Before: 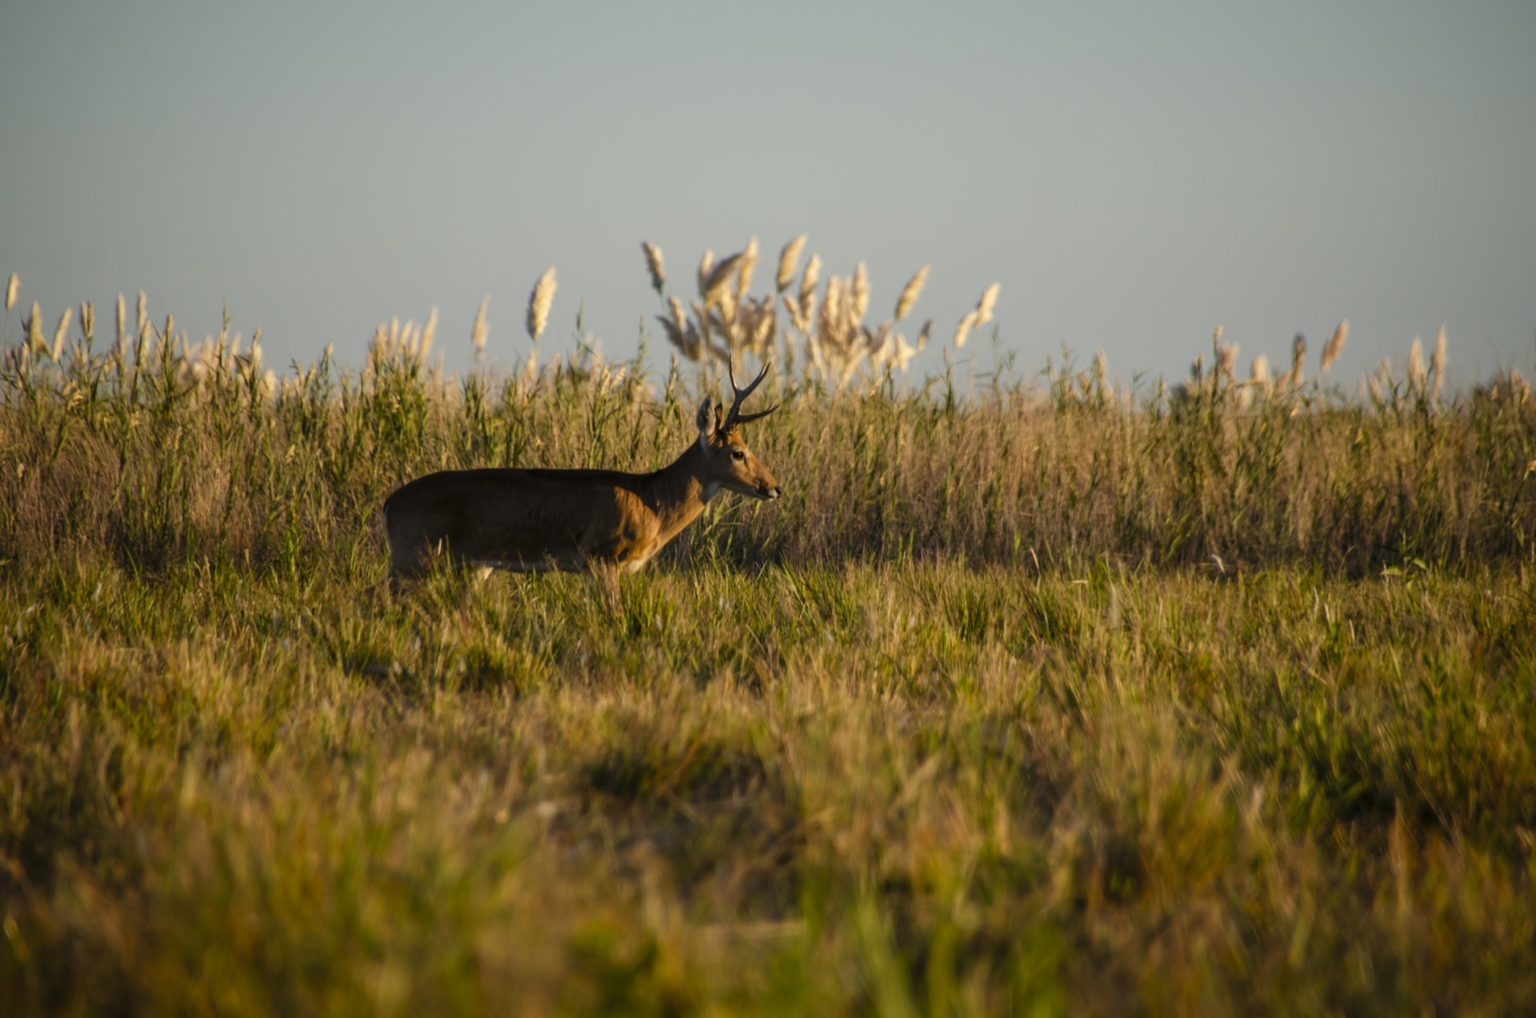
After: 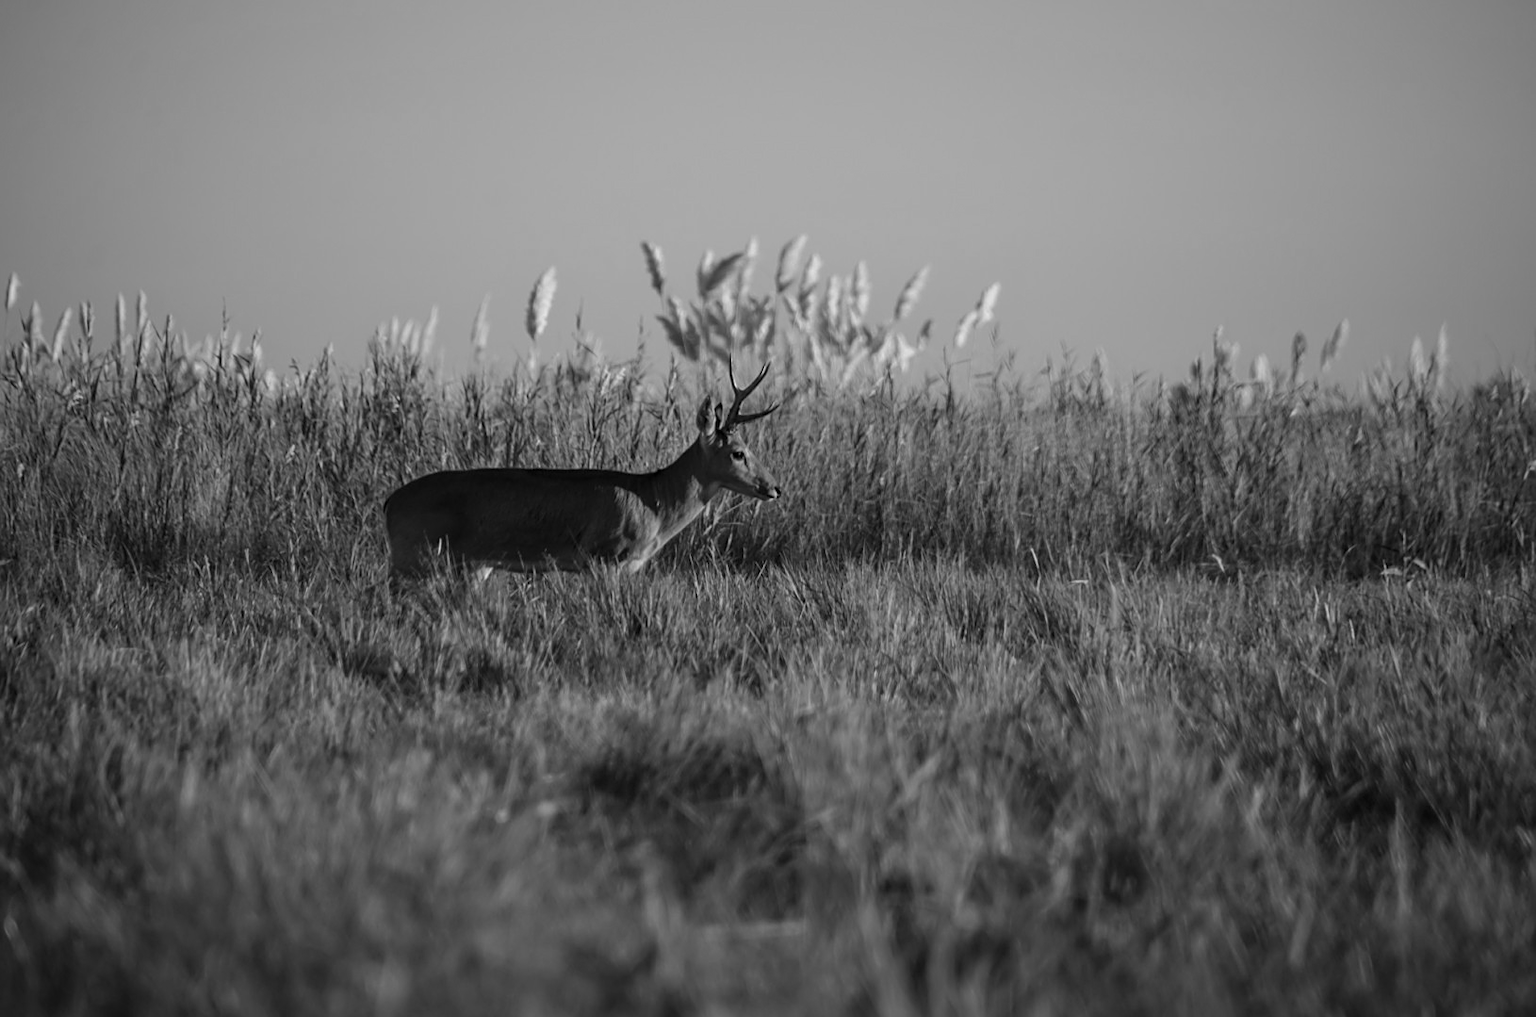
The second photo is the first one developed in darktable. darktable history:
sharpen: on, module defaults
monochrome: a 14.95, b -89.96
